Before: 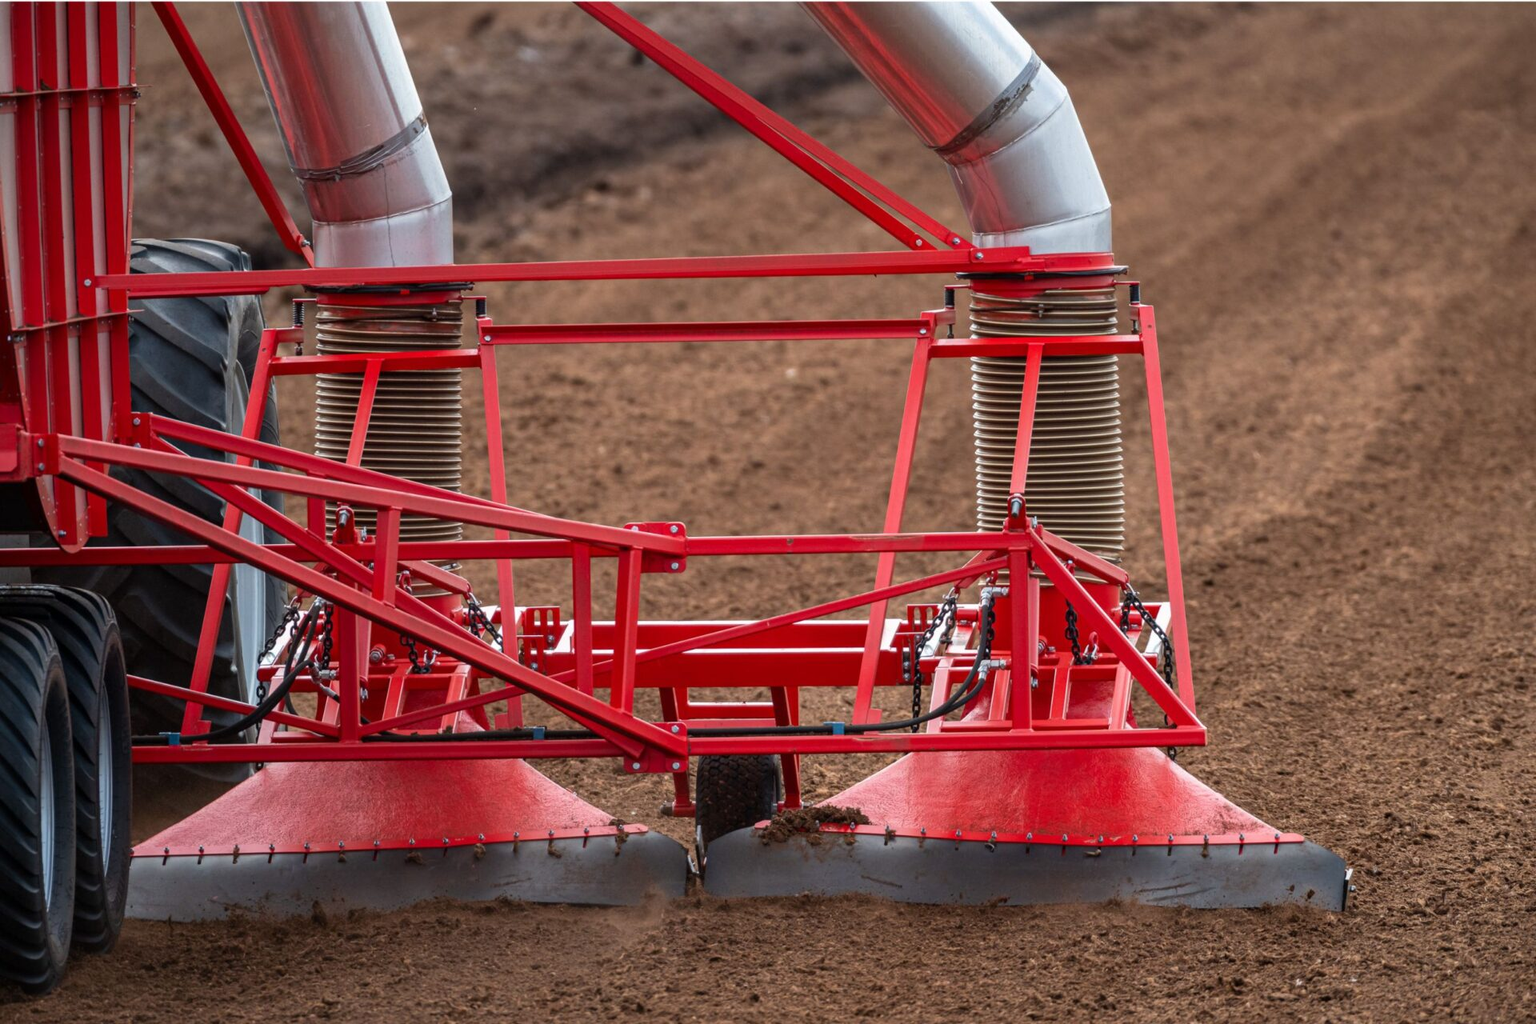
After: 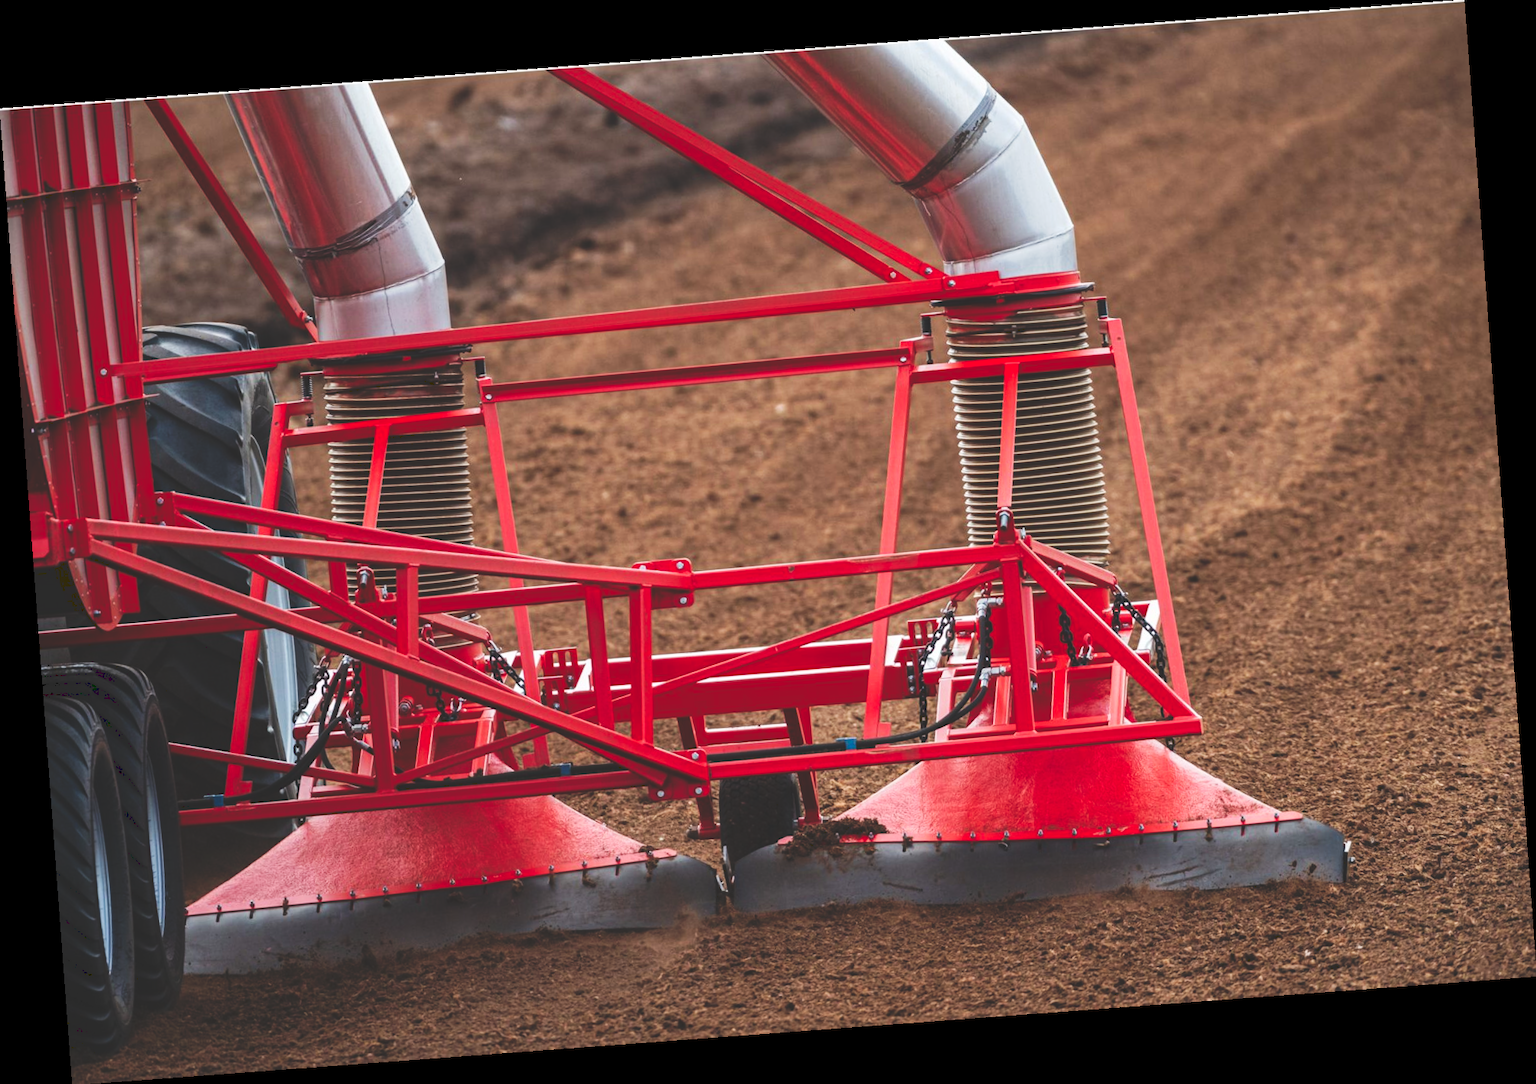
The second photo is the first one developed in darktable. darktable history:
tone curve: curves: ch0 [(0, 0) (0.003, 0.169) (0.011, 0.173) (0.025, 0.177) (0.044, 0.184) (0.069, 0.191) (0.1, 0.199) (0.136, 0.206) (0.177, 0.221) (0.224, 0.248) (0.277, 0.284) (0.335, 0.344) (0.399, 0.413) (0.468, 0.497) (0.543, 0.594) (0.623, 0.691) (0.709, 0.779) (0.801, 0.868) (0.898, 0.931) (1, 1)], preserve colors none
rotate and perspective: rotation -4.25°, automatic cropping off
